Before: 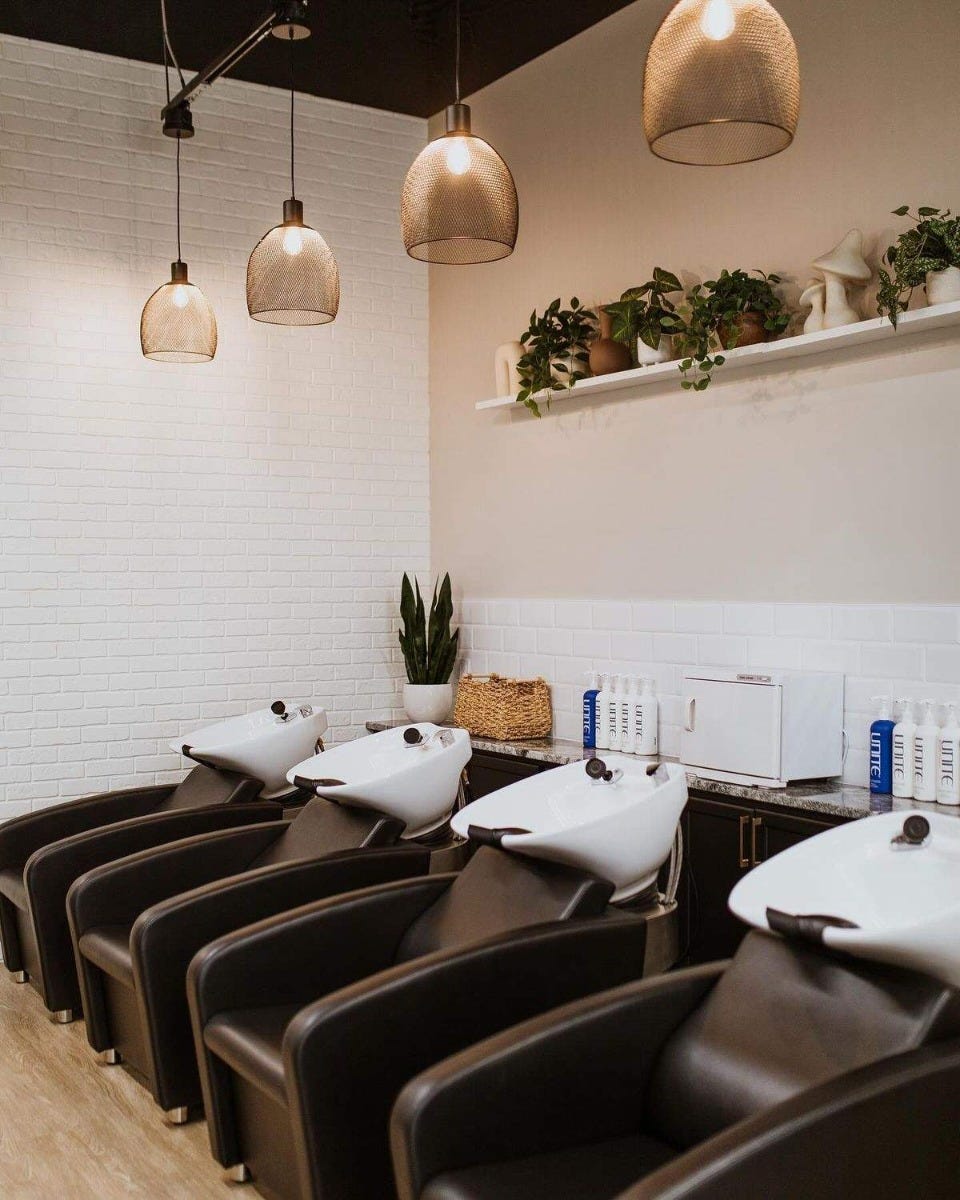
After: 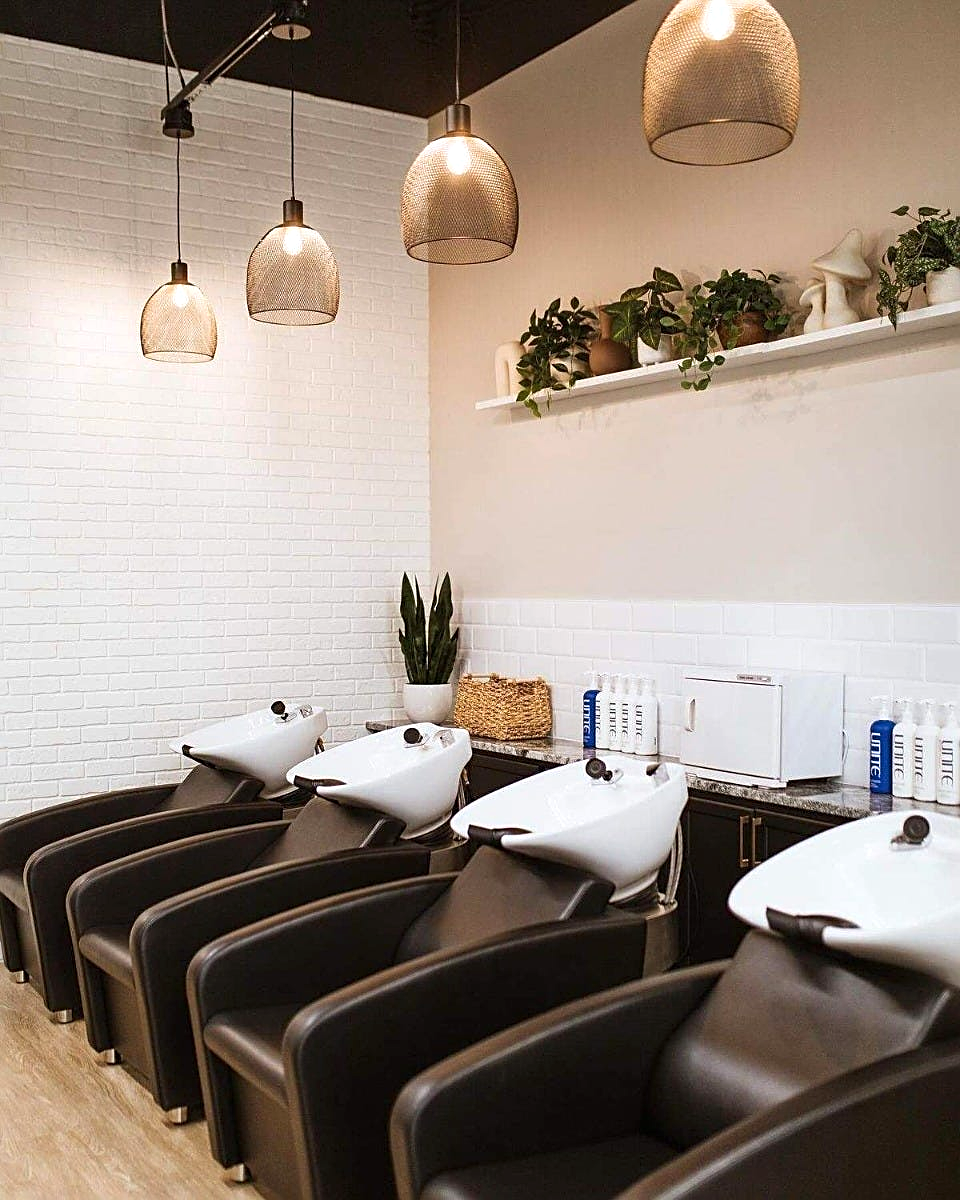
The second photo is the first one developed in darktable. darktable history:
sharpen: on, module defaults
exposure: black level correction 0, exposure 0.392 EV, compensate highlight preservation false
